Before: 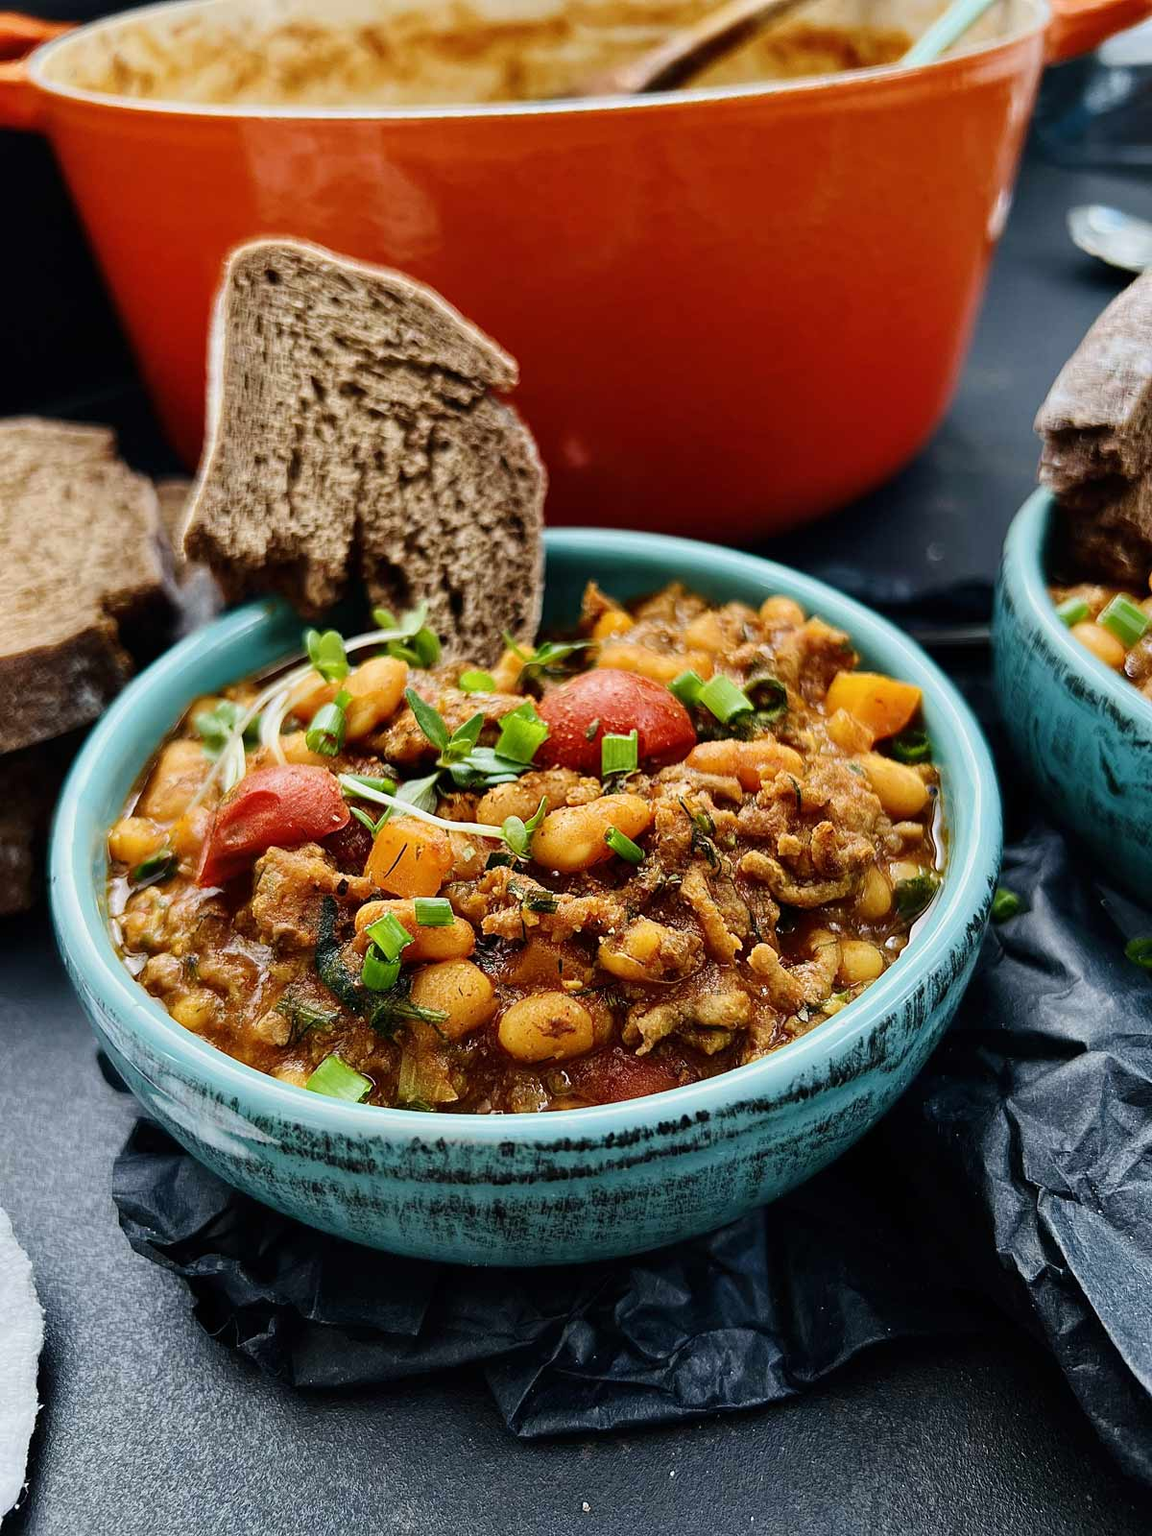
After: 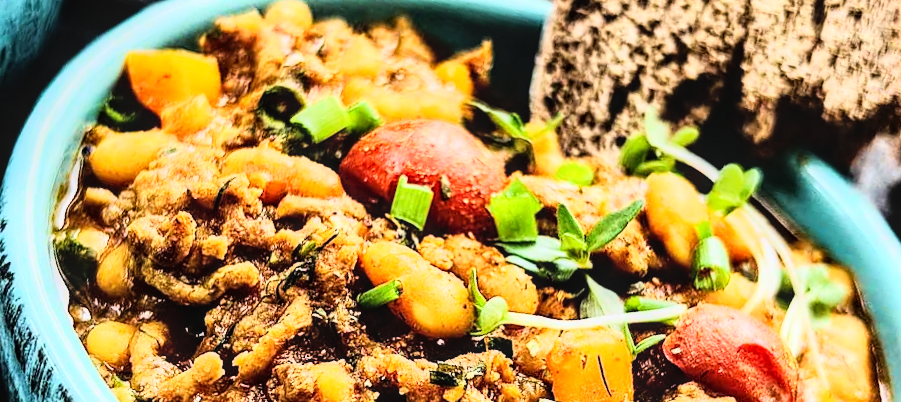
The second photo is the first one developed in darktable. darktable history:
local contrast: on, module defaults
crop and rotate: angle 16.12°, top 30.835%, bottom 35.653%
rgb curve: curves: ch0 [(0, 0) (0.21, 0.15) (0.24, 0.21) (0.5, 0.75) (0.75, 0.96) (0.89, 0.99) (1, 1)]; ch1 [(0, 0.02) (0.21, 0.13) (0.25, 0.2) (0.5, 0.67) (0.75, 0.9) (0.89, 0.97) (1, 1)]; ch2 [(0, 0.02) (0.21, 0.13) (0.25, 0.2) (0.5, 0.67) (0.75, 0.9) (0.89, 0.97) (1, 1)], compensate middle gray true
